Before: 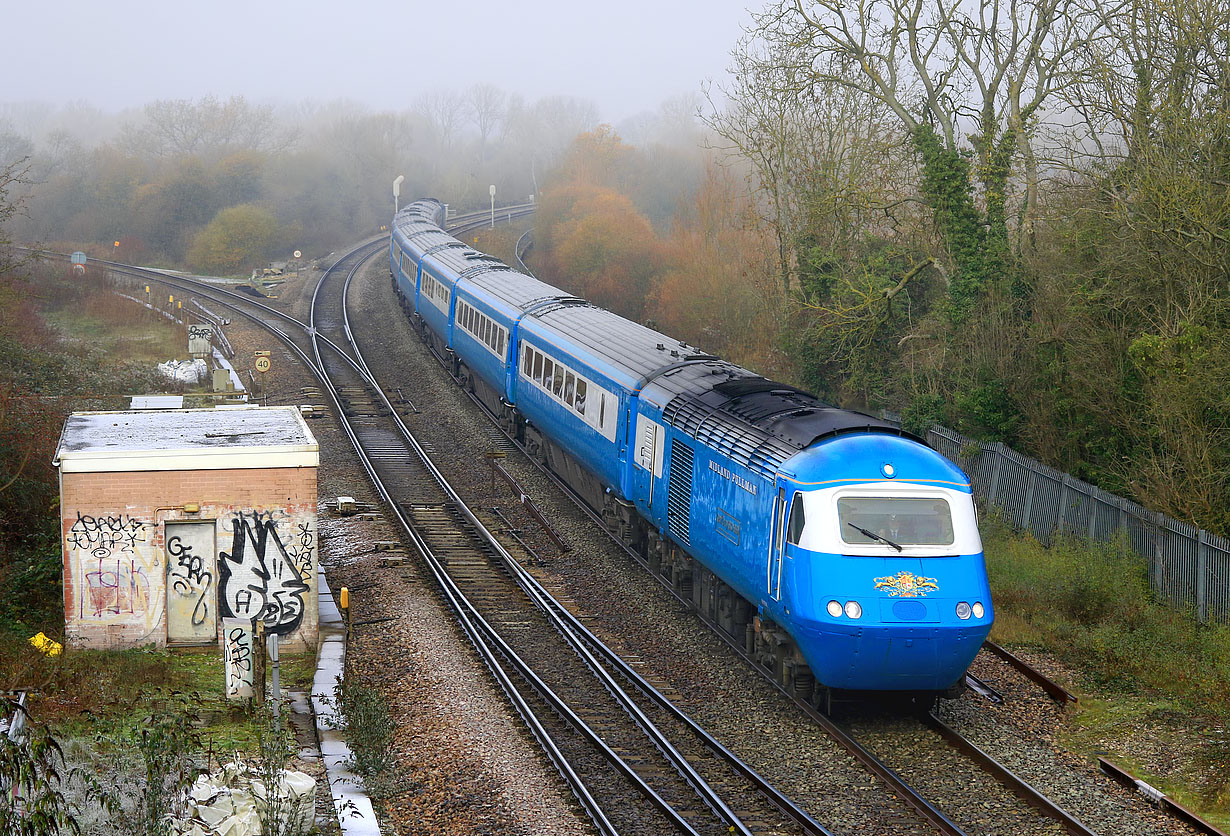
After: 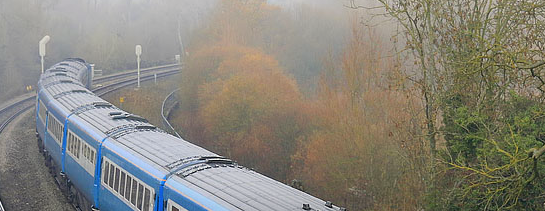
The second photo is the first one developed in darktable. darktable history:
color correction: highlights b* 3.04
crop: left 28.798%, top 16.795%, right 26.842%, bottom 57.899%
